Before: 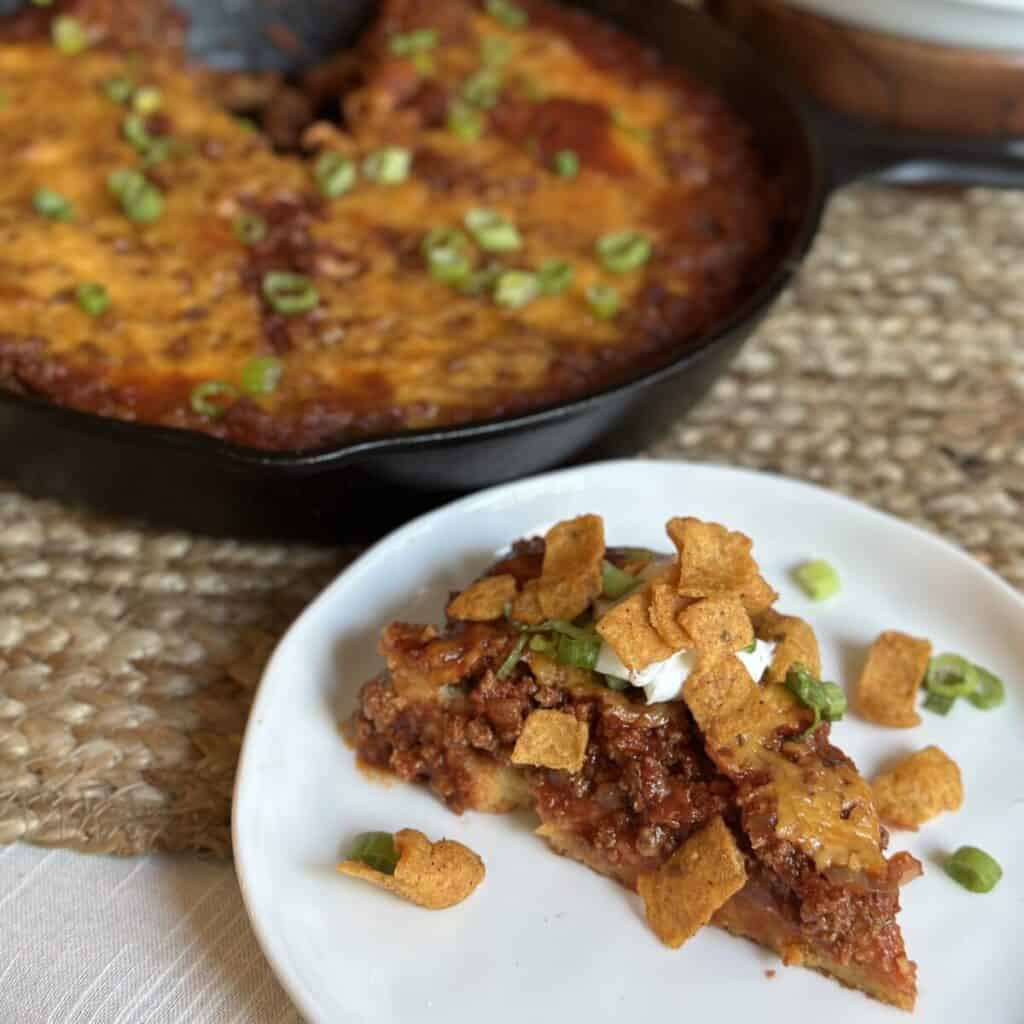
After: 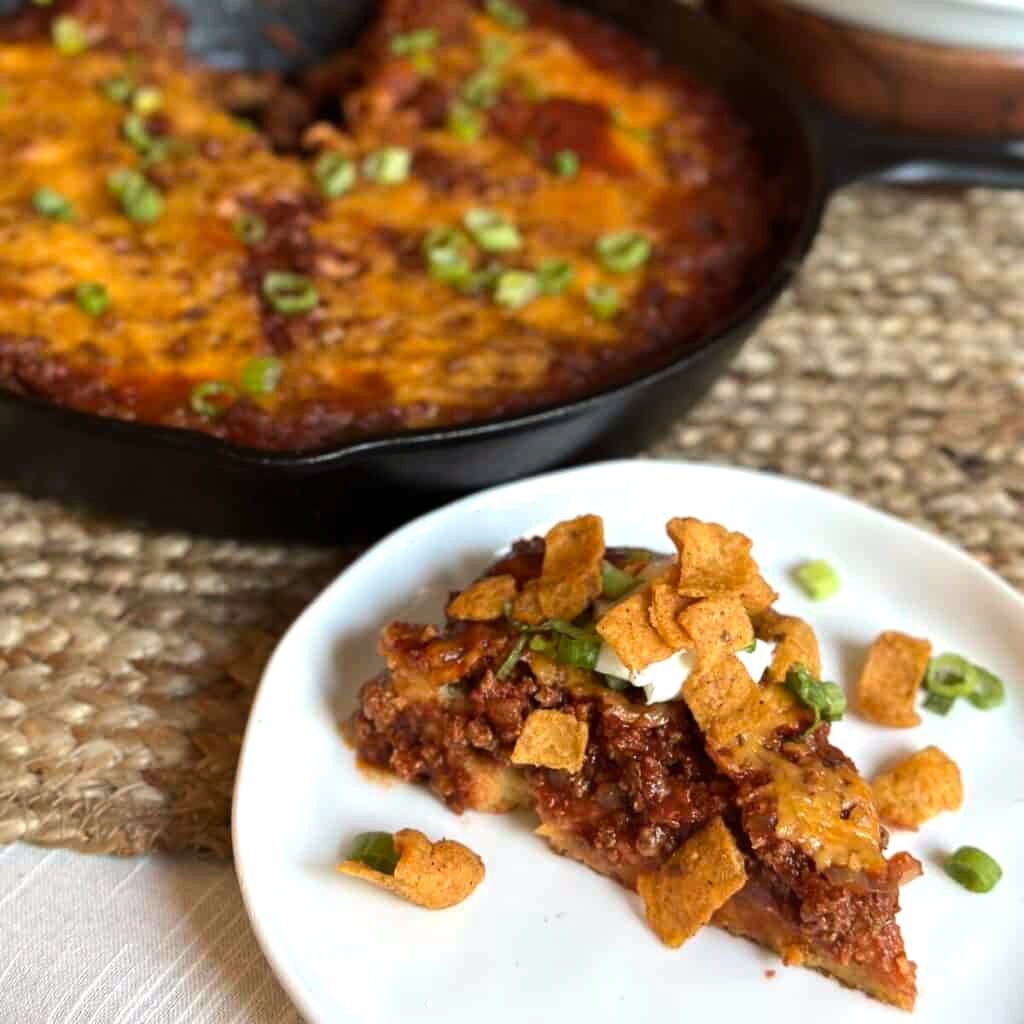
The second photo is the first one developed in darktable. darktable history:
tone equalizer: -8 EV -0.417 EV, -7 EV -0.389 EV, -6 EV -0.333 EV, -5 EV -0.222 EV, -3 EV 0.222 EV, -2 EV 0.333 EV, -1 EV 0.389 EV, +0 EV 0.417 EV, edges refinement/feathering 500, mask exposure compensation -1.57 EV, preserve details no
white balance: red 1.009, blue 0.985
